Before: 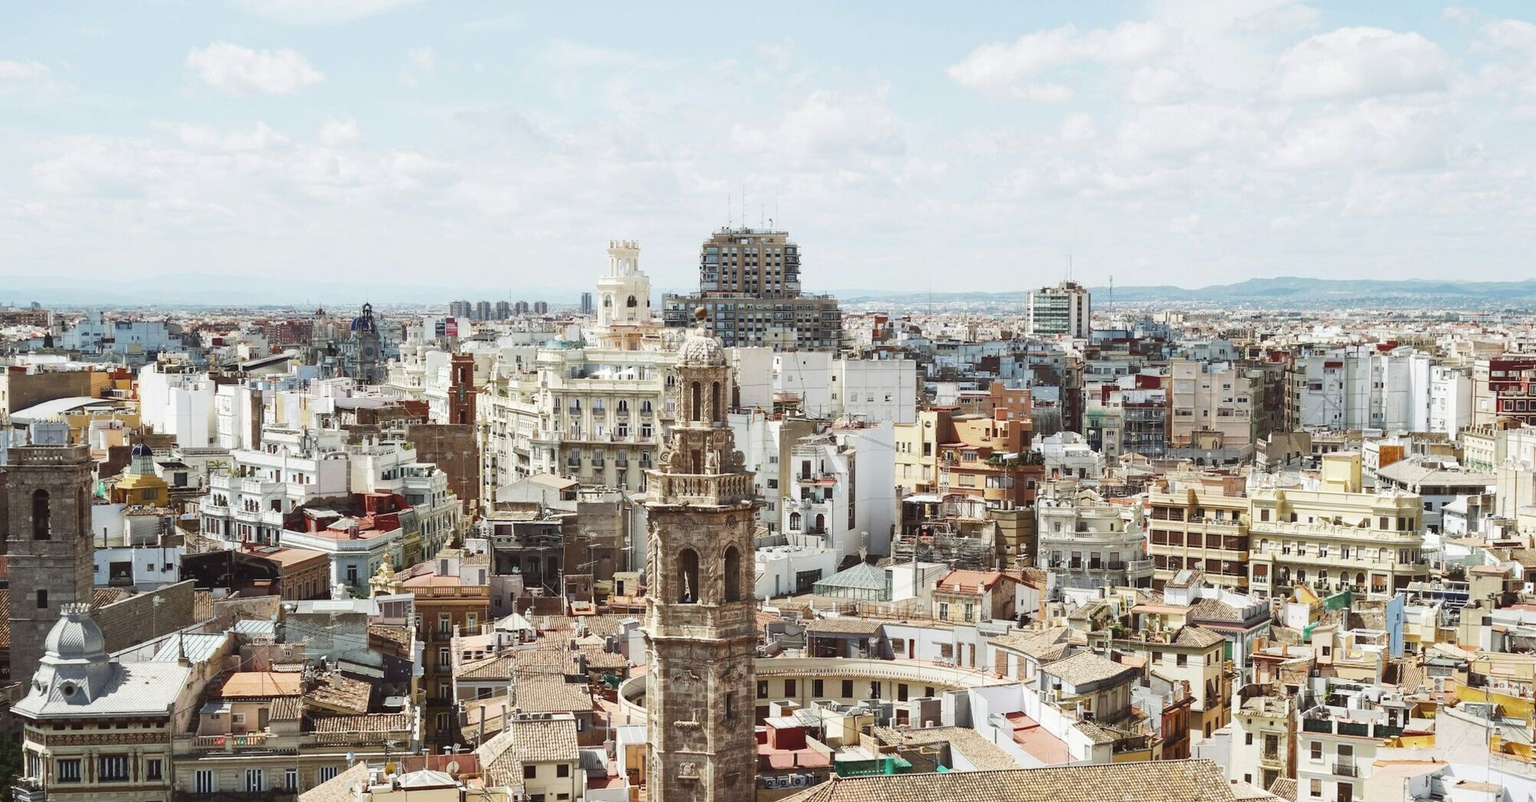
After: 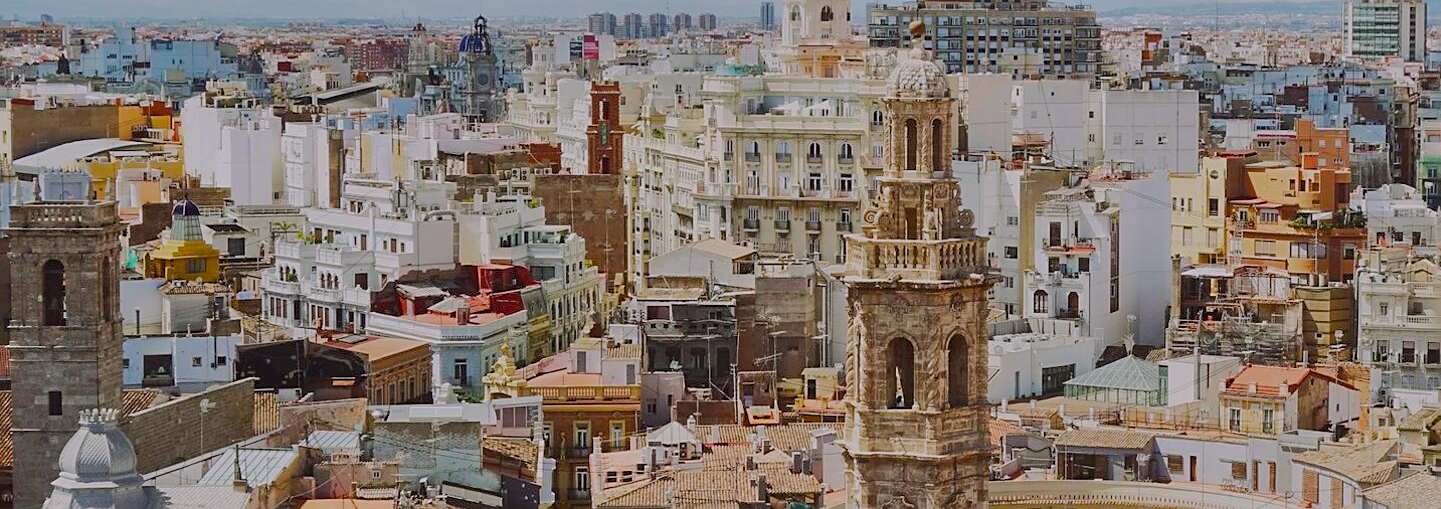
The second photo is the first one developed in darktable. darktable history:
shadows and highlights: radius 106.87, shadows 40.47, highlights -73.01, highlights color adjustment 0.168%, low approximation 0.01, soften with gaussian
tone equalizer: -8 EV -0.024 EV, -7 EV 0.022 EV, -6 EV -0.008 EV, -5 EV 0.005 EV, -4 EV -0.051 EV, -3 EV -0.232 EV, -2 EV -0.658 EV, -1 EV -1.01 EV, +0 EV -0.959 EV, edges refinement/feathering 500, mask exposure compensation -1.57 EV, preserve details guided filter
sharpen: on, module defaults
crop: top 36.341%, right 28.296%, bottom 15.121%
color balance rgb: highlights gain › chroma 2.013%, highlights gain › hue 290.35°, perceptual saturation grading › global saturation 39.045%, perceptual brilliance grading › highlights 2.564%, global vibrance 20%
